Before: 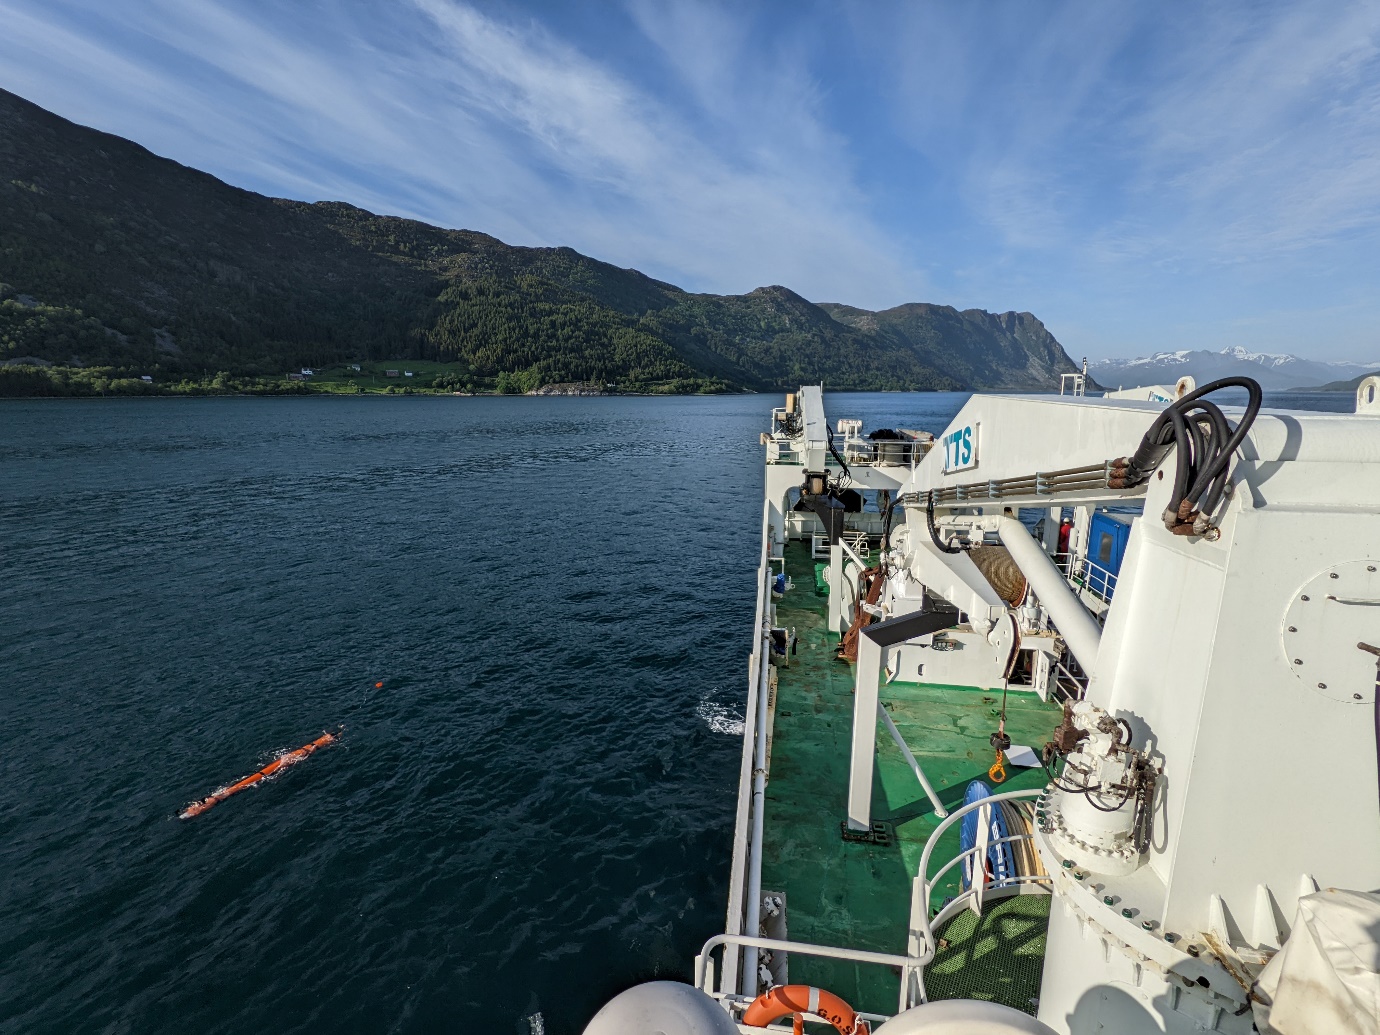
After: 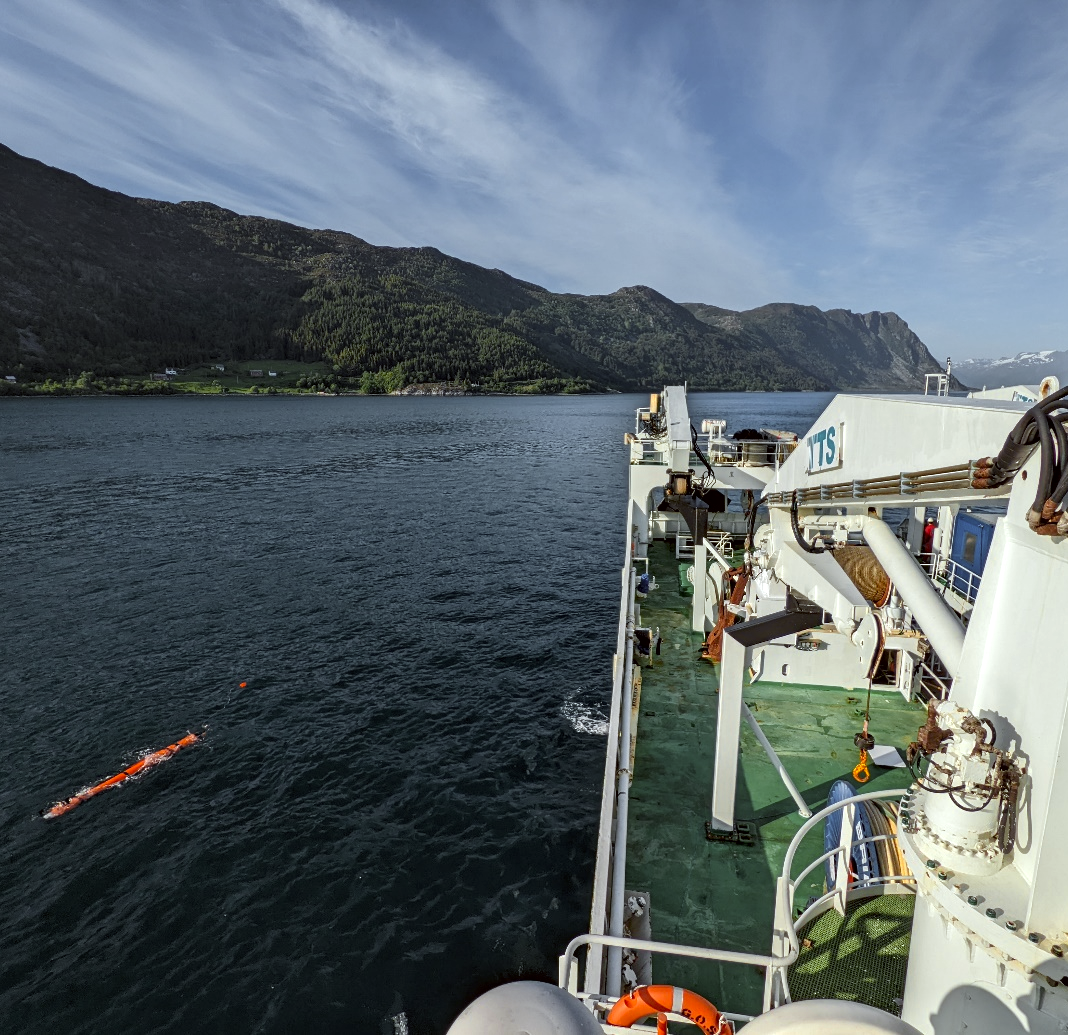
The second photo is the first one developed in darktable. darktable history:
color correction: highlights a* -2.87, highlights b* -2.15, shadows a* 2.42, shadows b* 3.03
crop: left 9.896%, right 12.706%
color zones: curves: ch0 [(0, 0.511) (0.143, 0.531) (0.286, 0.56) (0.429, 0.5) (0.571, 0.5) (0.714, 0.5) (0.857, 0.5) (1, 0.5)]; ch1 [(0, 0.525) (0.143, 0.705) (0.286, 0.715) (0.429, 0.35) (0.571, 0.35) (0.714, 0.35) (0.857, 0.4) (1, 0.4)]; ch2 [(0, 0.572) (0.143, 0.512) (0.286, 0.473) (0.429, 0.45) (0.571, 0.5) (0.714, 0.5) (0.857, 0.518) (1, 0.518)]
local contrast: highlights 106%, shadows 100%, detail 119%, midtone range 0.2
